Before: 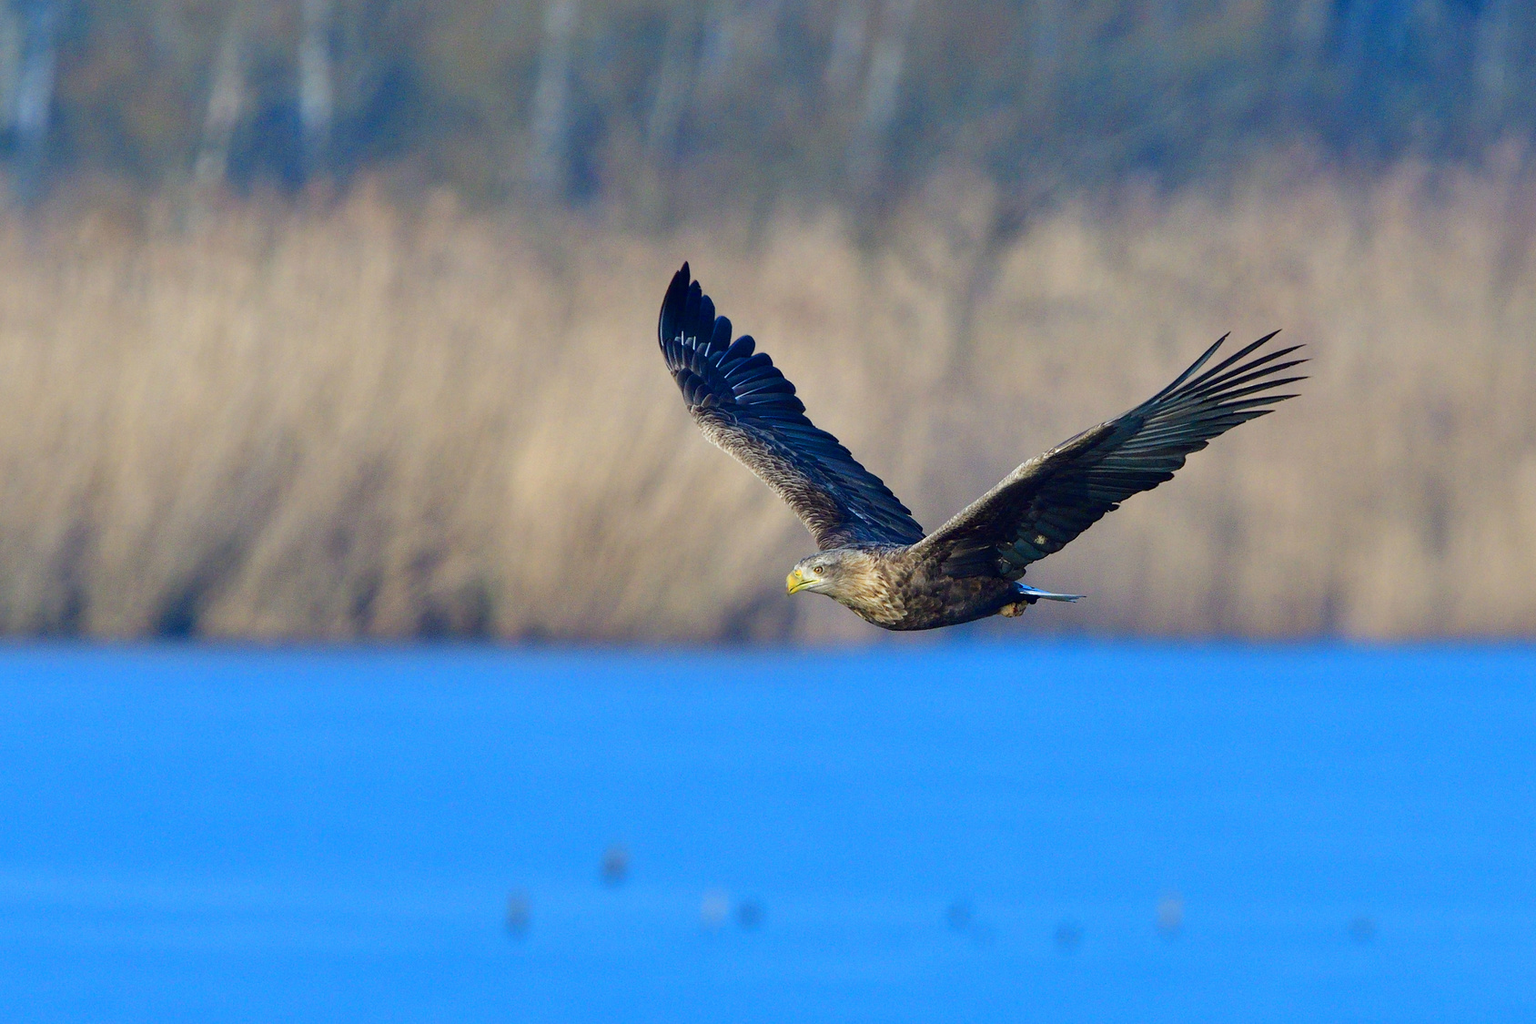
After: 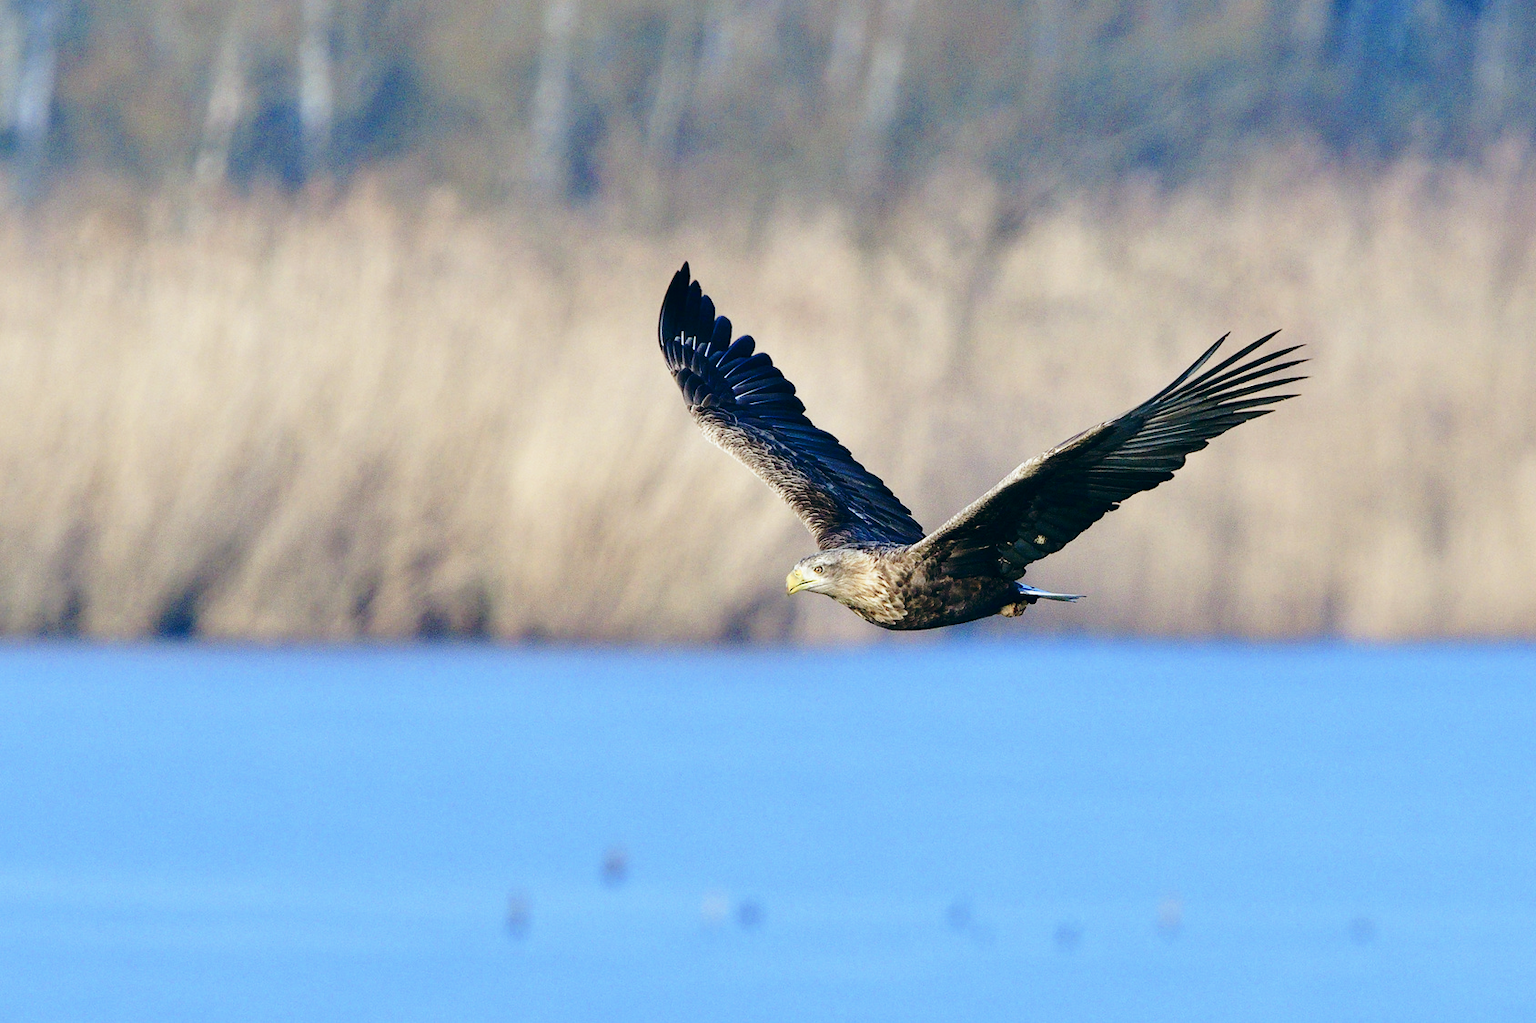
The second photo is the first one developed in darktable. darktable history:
base curve: curves: ch0 [(0, 0) (0.028, 0.03) (0.121, 0.232) (0.46, 0.748) (0.859, 0.968) (1, 1)], preserve colors none
color balance: lift [1, 0.994, 1.002, 1.006], gamma [0.957, 1.081, 1.016, 0.919], gain [0.97, 0.972, 1.01, 1.028], input saturation 91.06%, output saturation 79.8%
vignetting: fall-off start 116.67%, fall-off radius 59.26%, brightness -0.31, saturation -0.056
